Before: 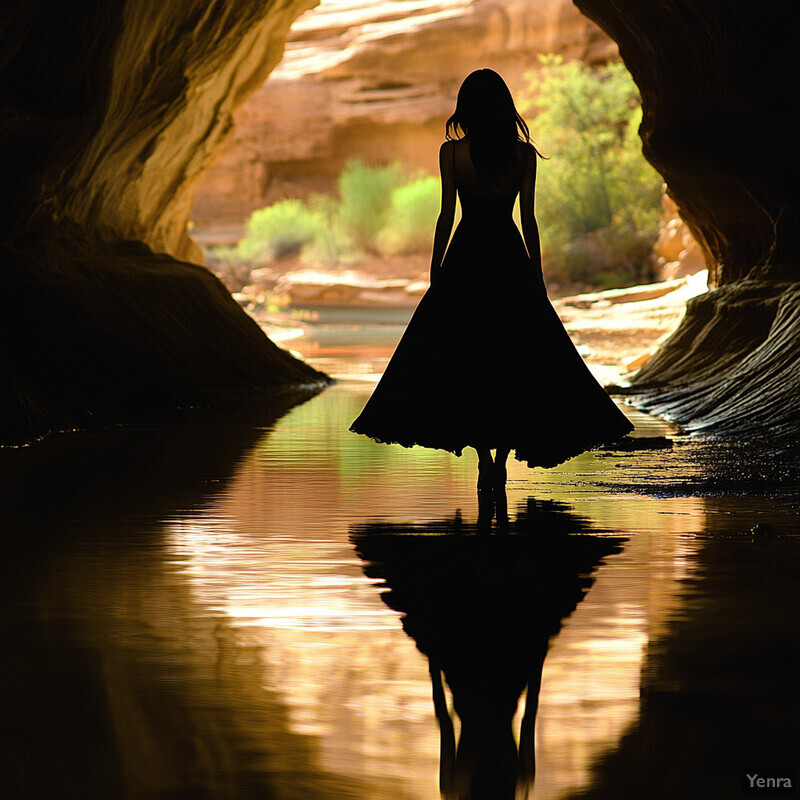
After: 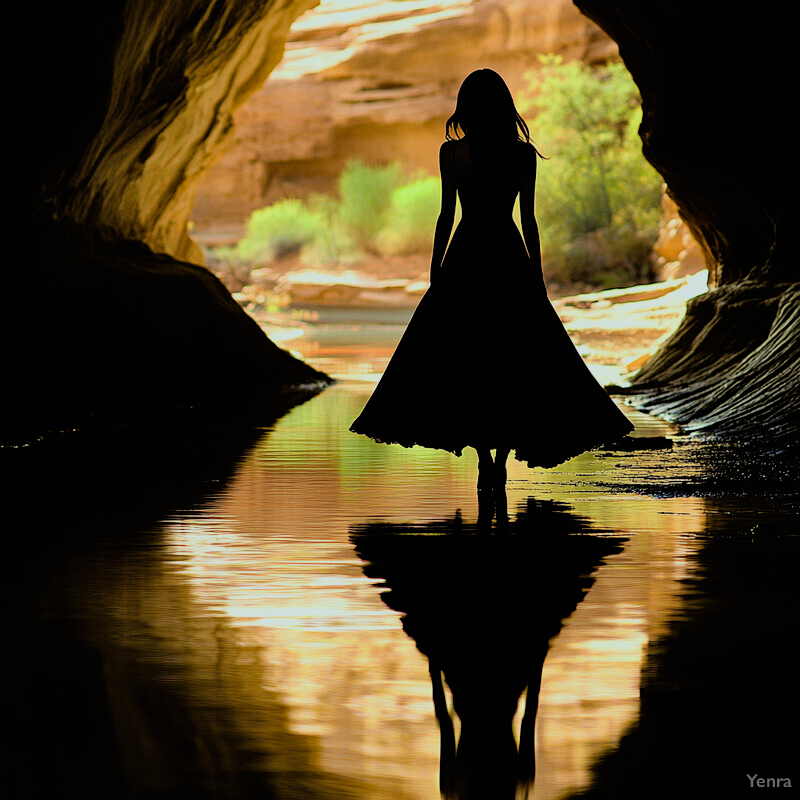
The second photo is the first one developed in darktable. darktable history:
exposure: exposure 0.078 EV, compensate highlight preservation false
haze removal: compatibility mode true
color correction: highlights a* -6.41, highlights b* 0.781
filmic rgb: black relative exposure -7.88 EV, white relative exposure 4.16 EV, hardness 4.03, latitude 50.93%, contrast 1.013, shadows ↔ highlights balance 5.14%, preserve chrominance RGB euclidean norm, color science v5 (2021), contrast in shadows safe, contrast in highlights safe
